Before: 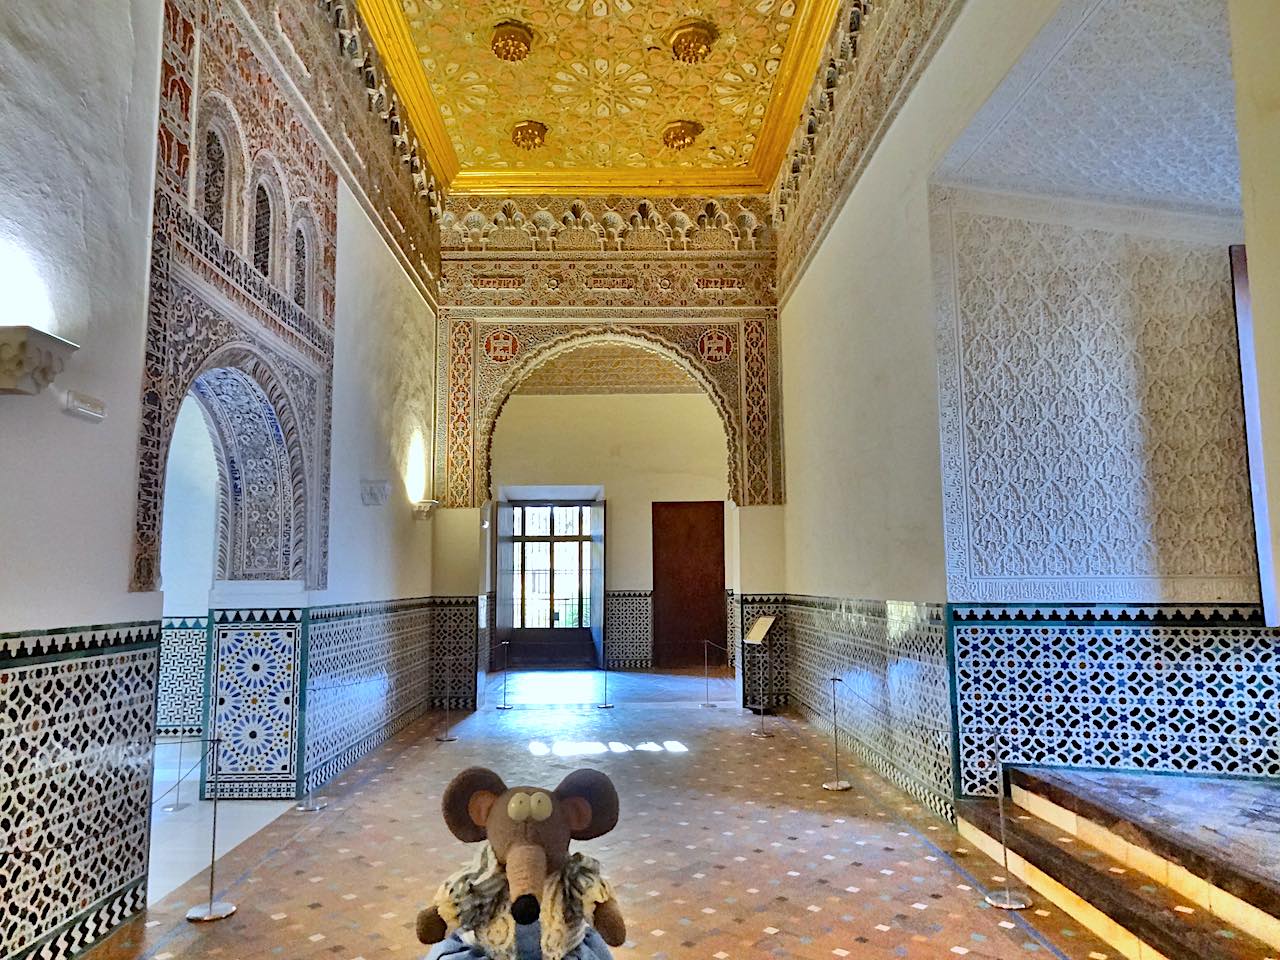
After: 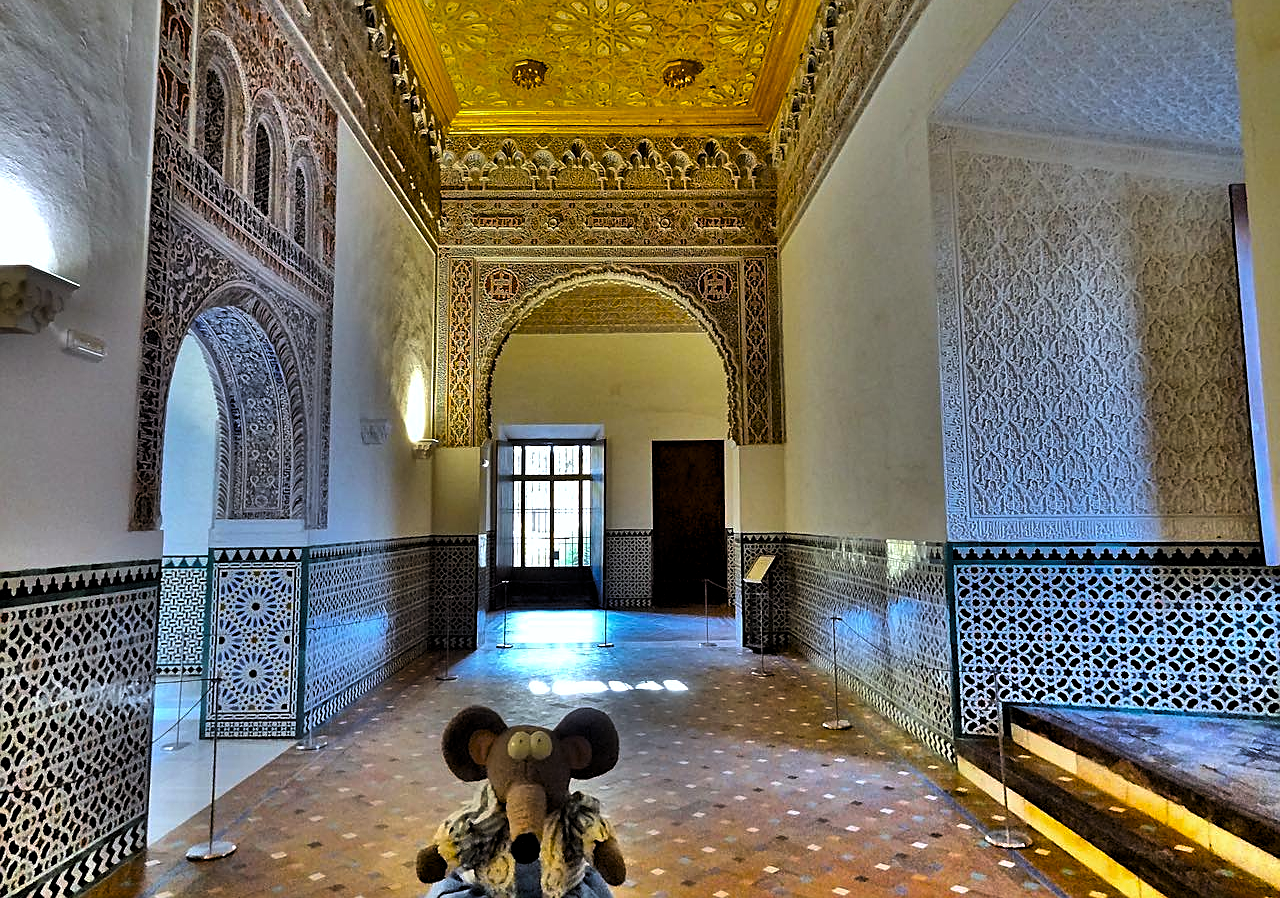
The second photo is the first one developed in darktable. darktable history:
crop and rotate: top 6.394%
color balance rgb: perceptual saturation grading › global saturation 41.094%
levels: levels [0.101, 0.578, 0.953]
sharpen: radius 0.976, amount 0.61
